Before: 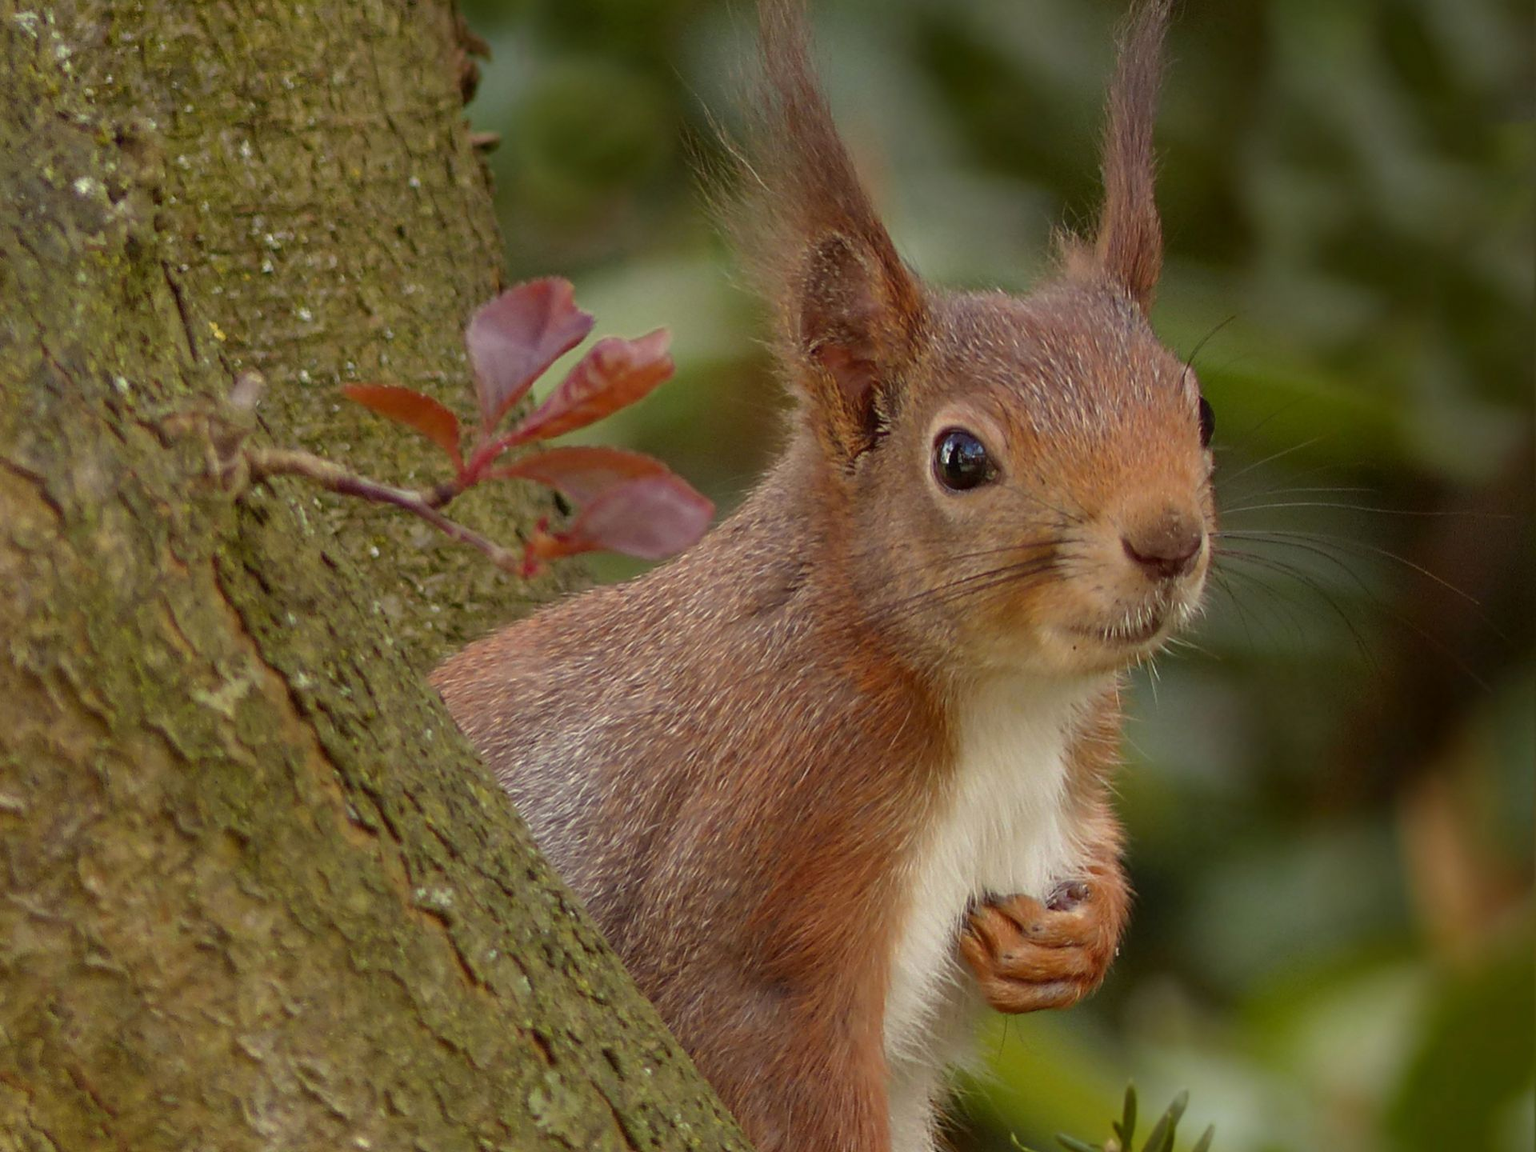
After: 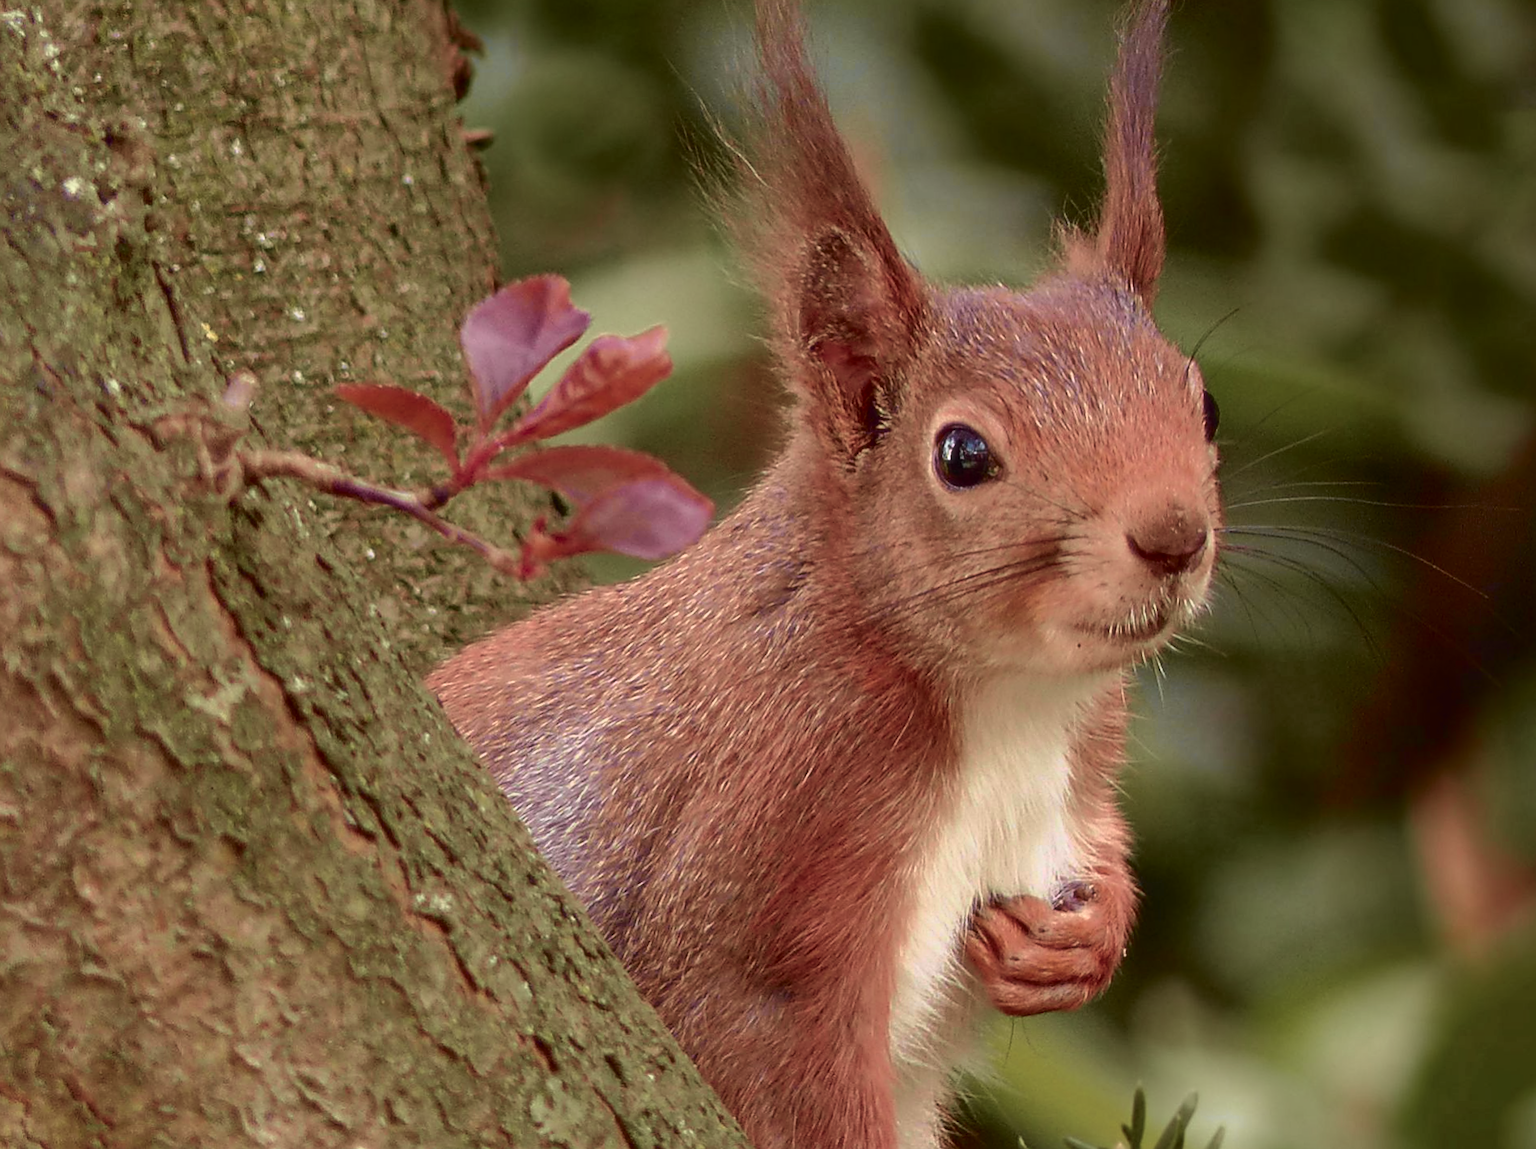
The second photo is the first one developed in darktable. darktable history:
contrast brightness saturation: contrast 0.1, brightness 0.02, saturation 0.02
rotate and perspective: rotation -0.45°, automatic cropping original format, crop left 0.008, crop right 0.992, crop top 0.012, crop bottom 0.988
soften: size 10%, saturation 50%, brightness 0.2 EV, mix 10%
sharpen: on, module defaults
tone curve: curves: ch0 [(0, 0) (0.105, 0.068) (0.195, 0.162) (0.283, 0.283) (0.384, 0.404) (0.485, 0.531) (0.638, 0.681) (0.795, 0.879) (1, 0.977)]; ch1 [(0, 0) (0.161, 0.092) (0.35, 0.33) (0.379, 0.401) (0.456, 0.469) (0.498, 0.506) (0.521, 0.549) (0.58, 0.624) (0.635, 0.671) (1, 1)]; ch2 [(0, 0) (0.371, 0.362) (0.437, 0.437) (0.483, 0.484) (0.53, 0.515) (0.56, 0.58) (0.622, 0.606) (1, 1)], color space Lab, independent channels, preserve colors none
